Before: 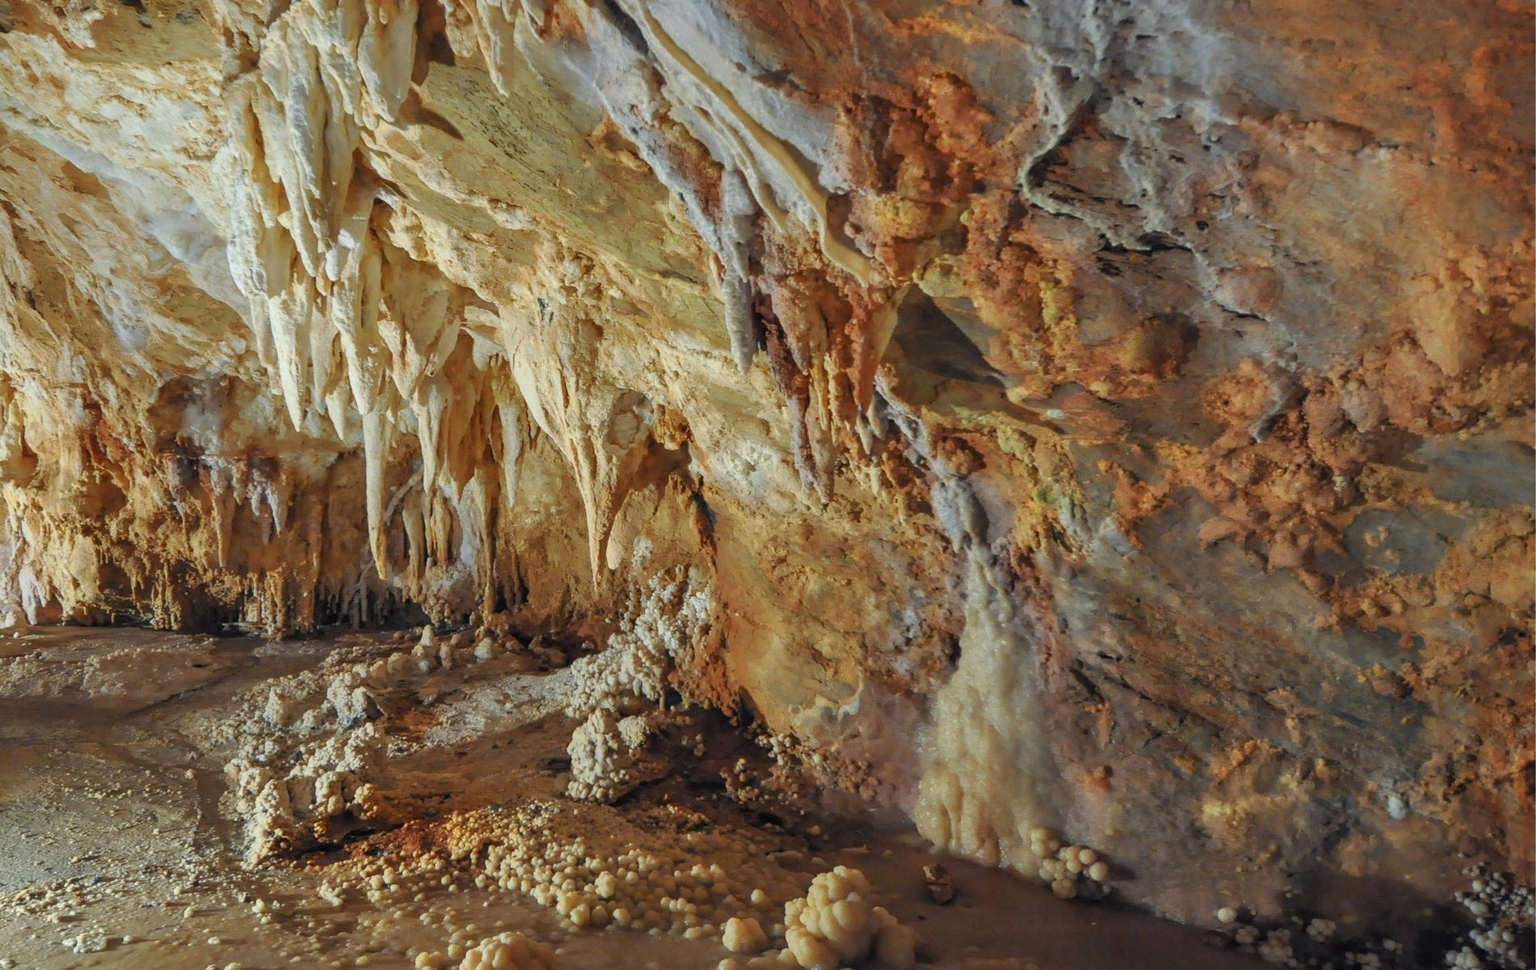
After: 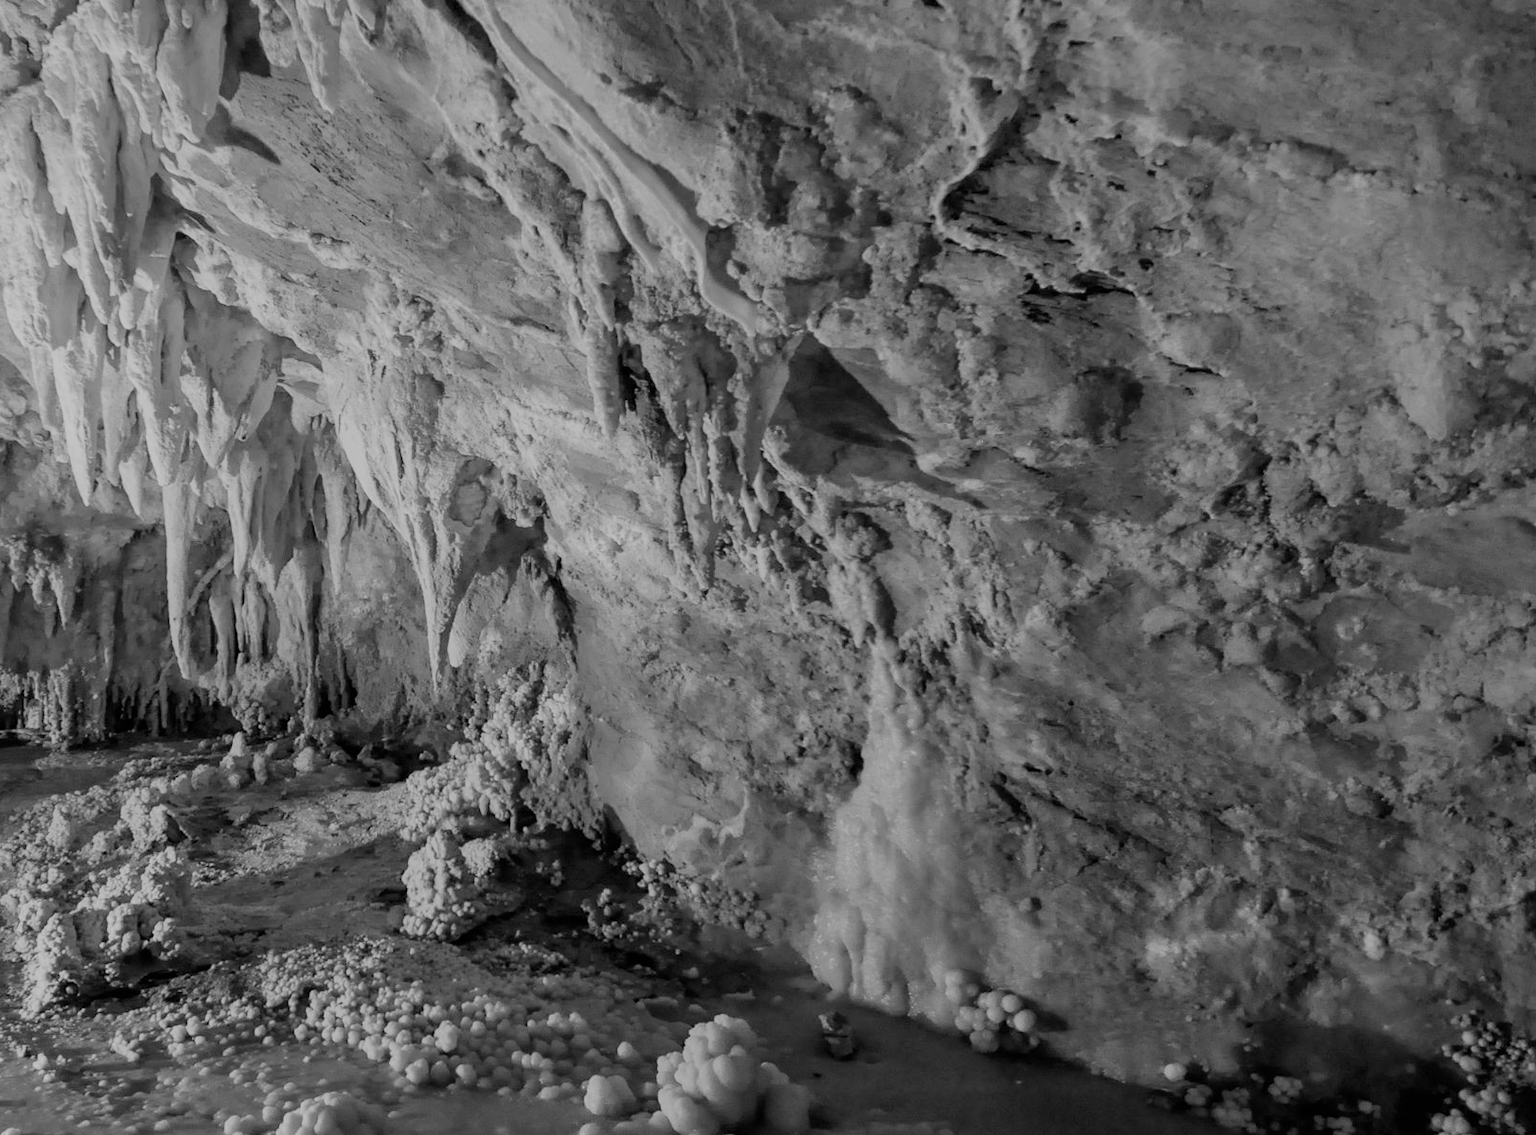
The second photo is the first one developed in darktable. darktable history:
crop and rotate: left 14.584%
color zones: curves: ch1 [(0, 0.469) (0.01, 0.469) (0.12, 0.446) (0.248, 0.469) (0.5, 0.5) (0.748, 0.5) (0.99, 0.469) (1, 0.469)]
monochrome: on, module defaults
filmic rgb: black relative exposure -6.98 EV, white relative exposure 5.63 EV, hardness 2.86
